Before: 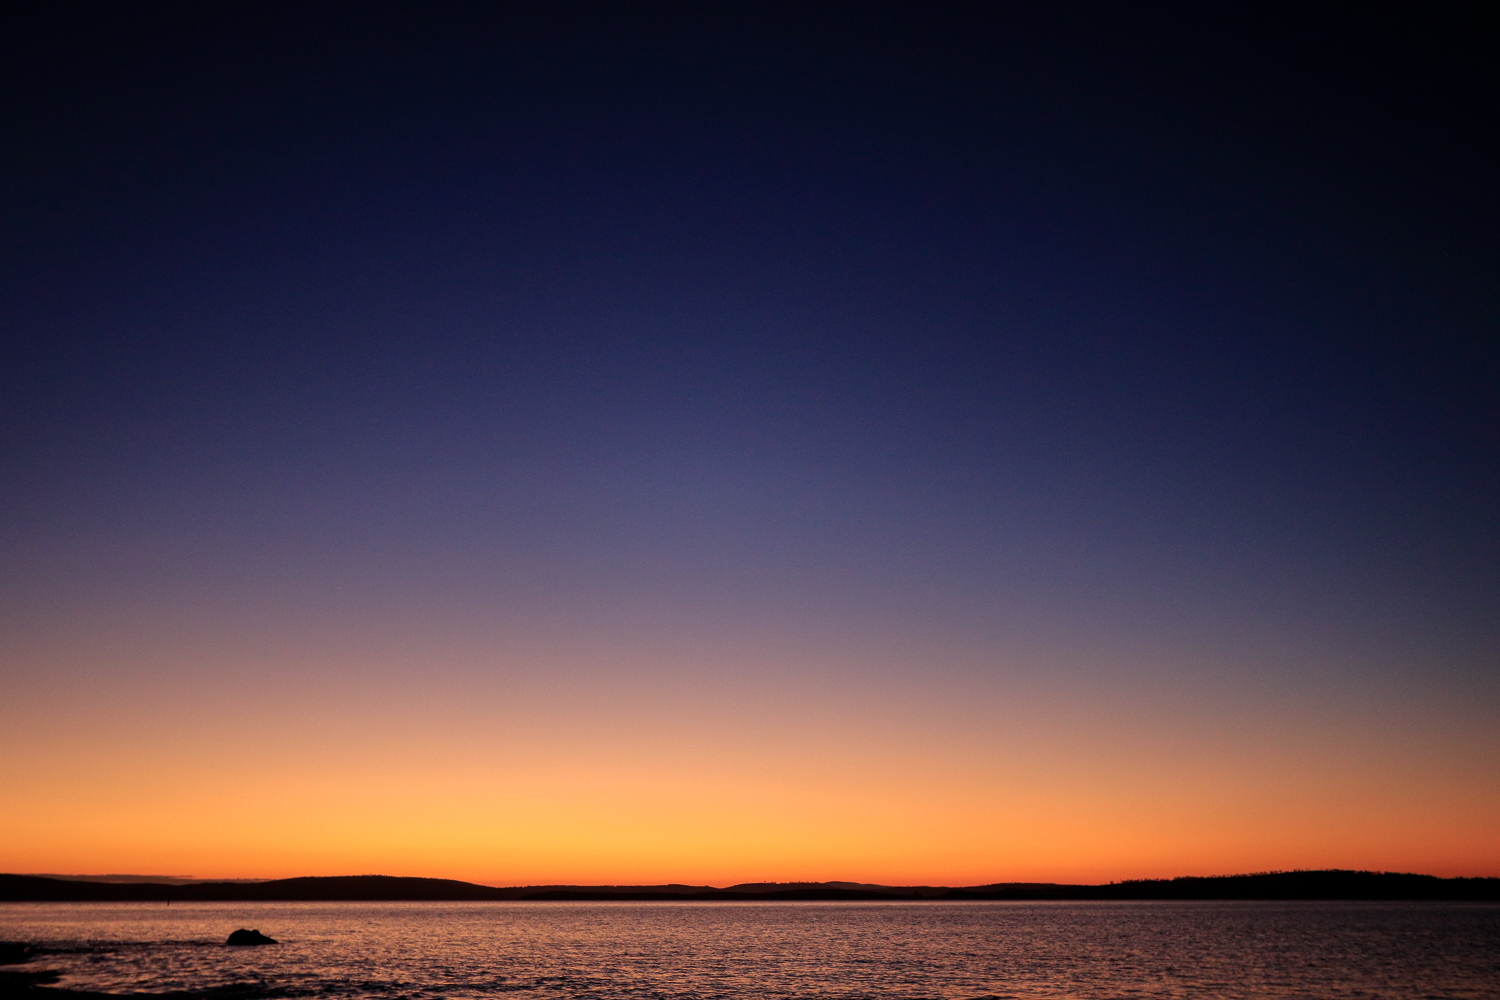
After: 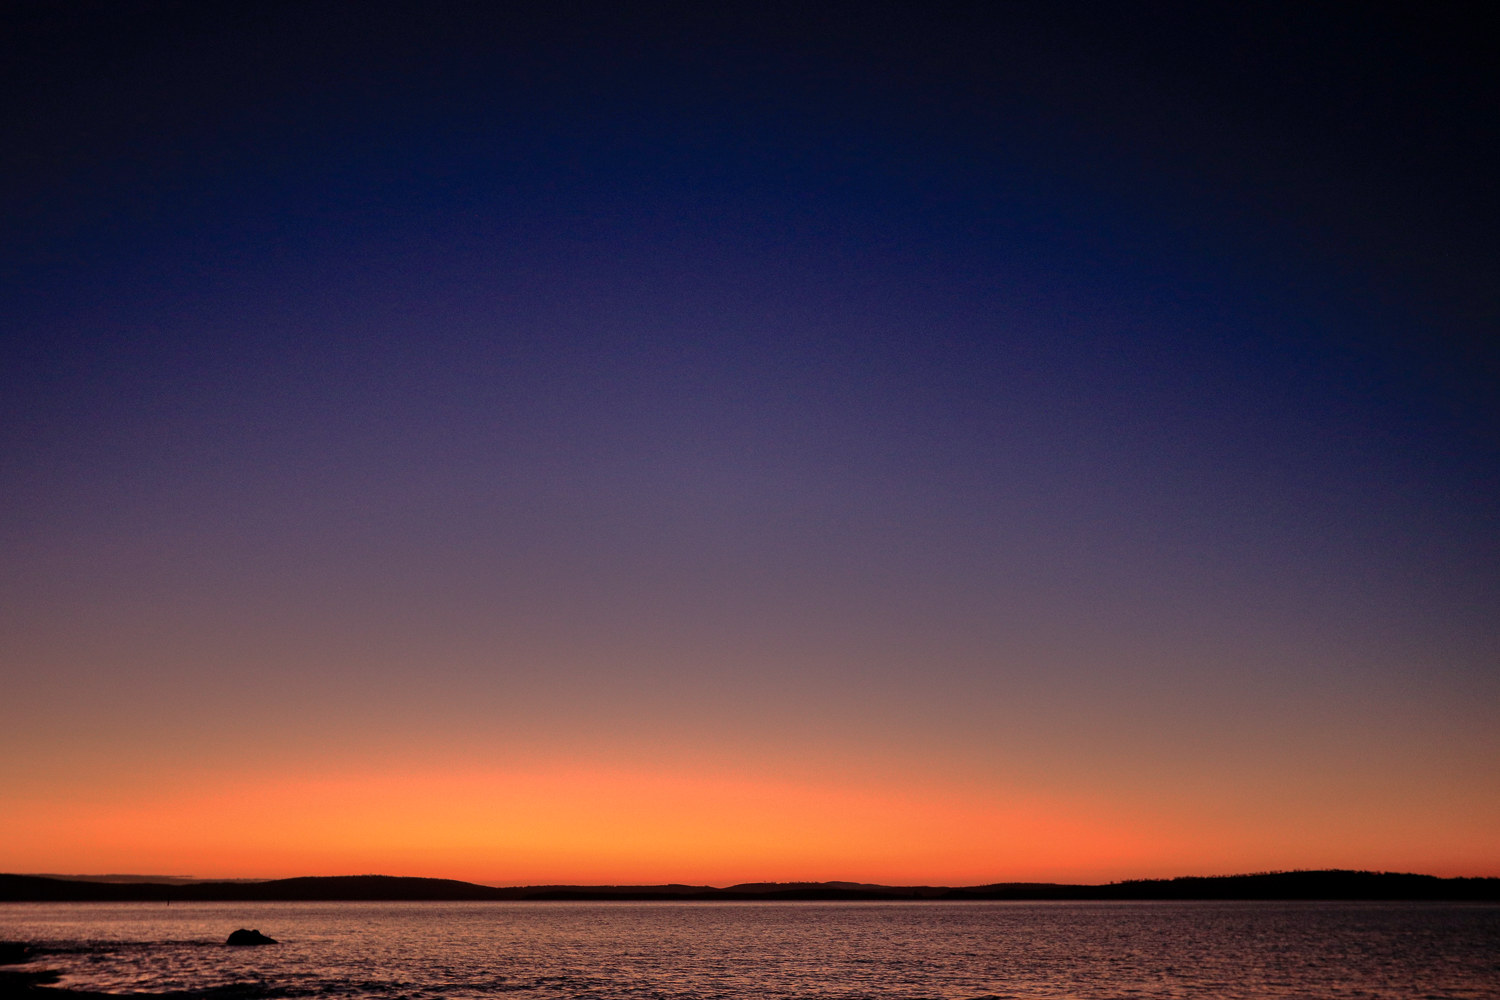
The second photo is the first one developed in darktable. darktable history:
base curve: curves: ch0 [(0, 0) (0.841, 0.609) (1, 1)], preserve colors none
shadows and highlights: soften with gaussian
color correction: highlights a* 14.66, highlights b* 4.68
color balance rgb: highlights gain › luminance 20.032%, highlights gain › chroma 2.827%, highlights gain › hue 172.33°, perceptual saturation grading › global saturation 0.321%
